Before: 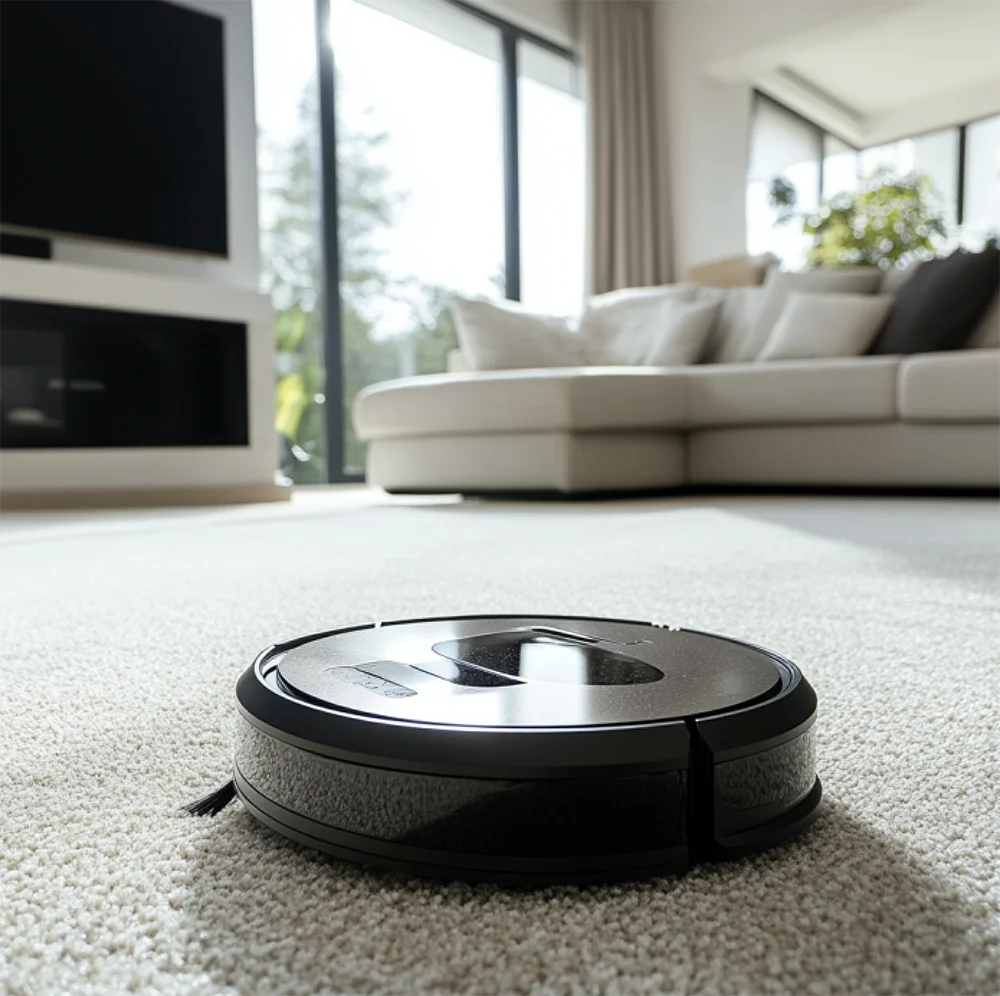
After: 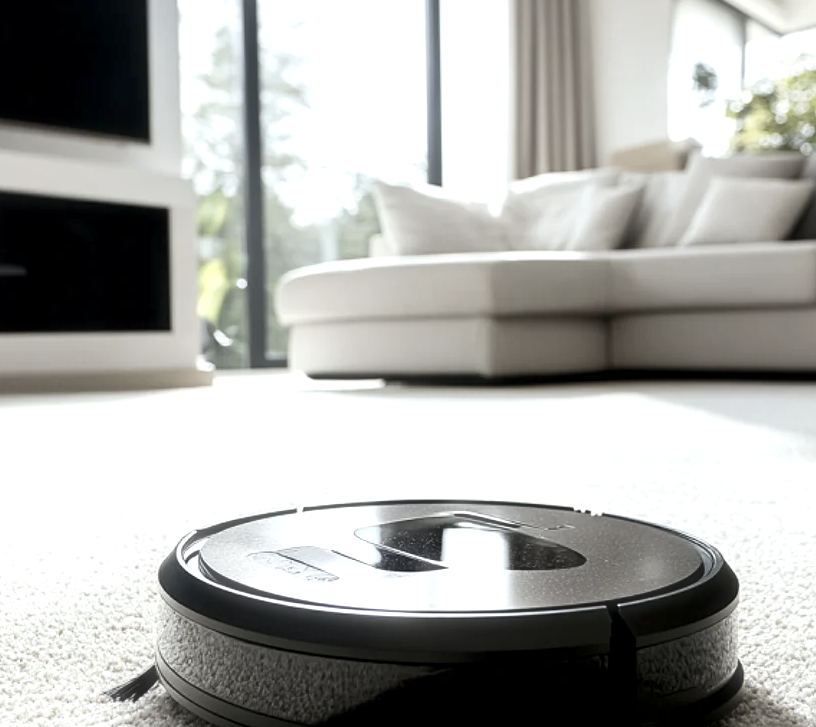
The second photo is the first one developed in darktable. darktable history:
exposure: black level correction 0.004, exposure 0.419 EV, compensate highlight preservation false
haze removal: strength -0.109, adaptive false
contrast brightness saturation: contrast 0.099, saturation -0.368
crop: left 7.867%, top 11.568%, right 10.48%, bottom 15.429%
